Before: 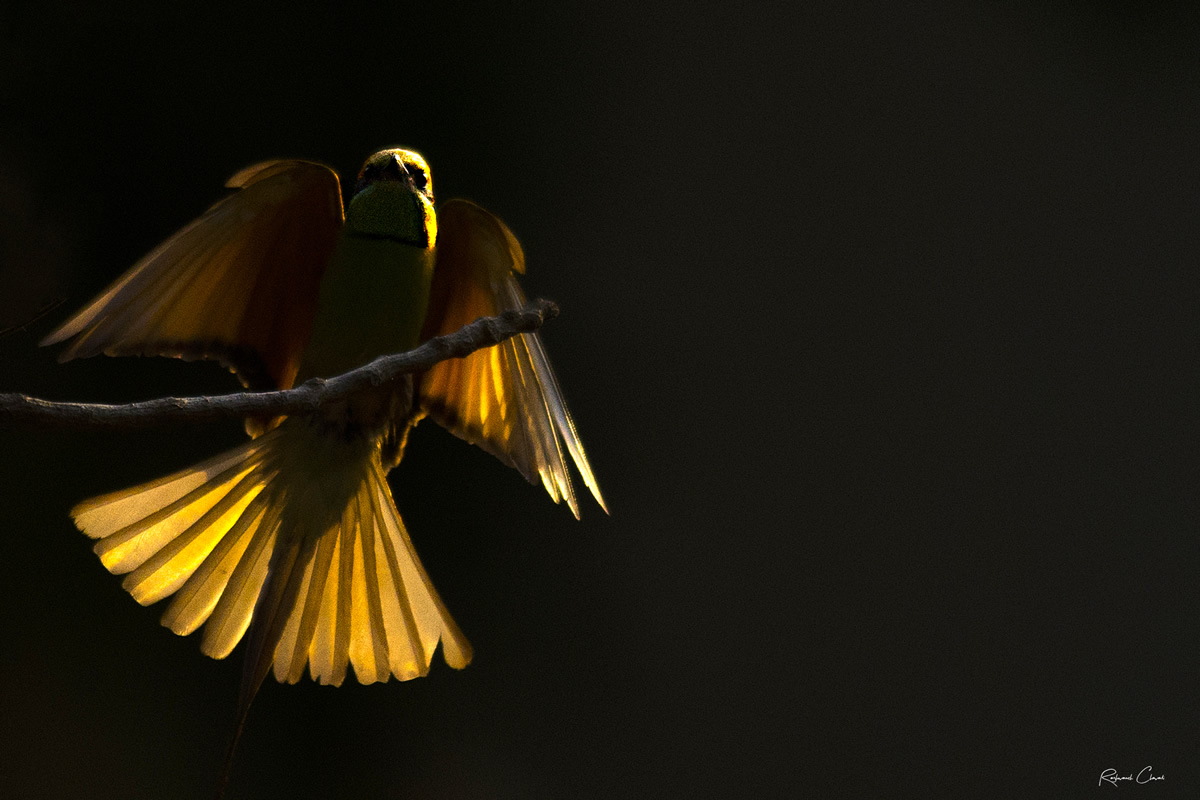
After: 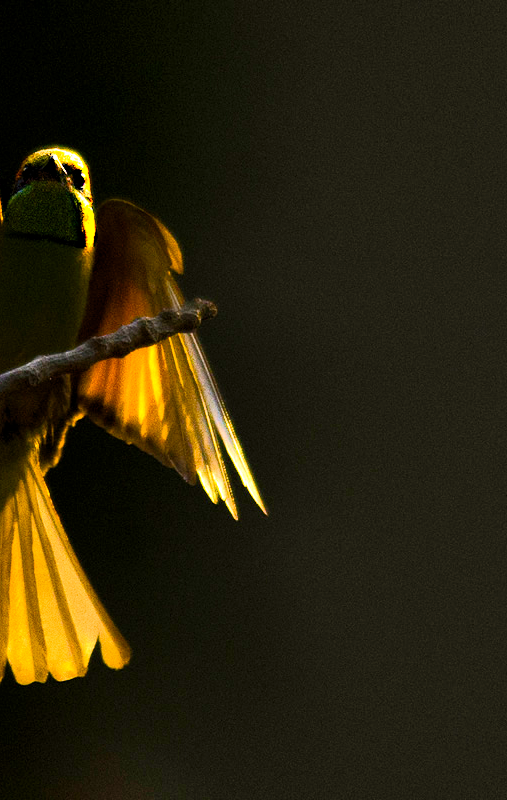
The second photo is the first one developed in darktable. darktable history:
exposure: black level correction 0.001, exposure 0.14 EV, compensate highlight preservation false
shadows and highlights: soften with gaussian
color balance rgb: perceptual saturation grading › global saturation 34.732%, perceptual saturation grading › highlights -29.863%, perceptual saturation grading › shadows 36.18%
crop: left 28.577%, right 29.116%
